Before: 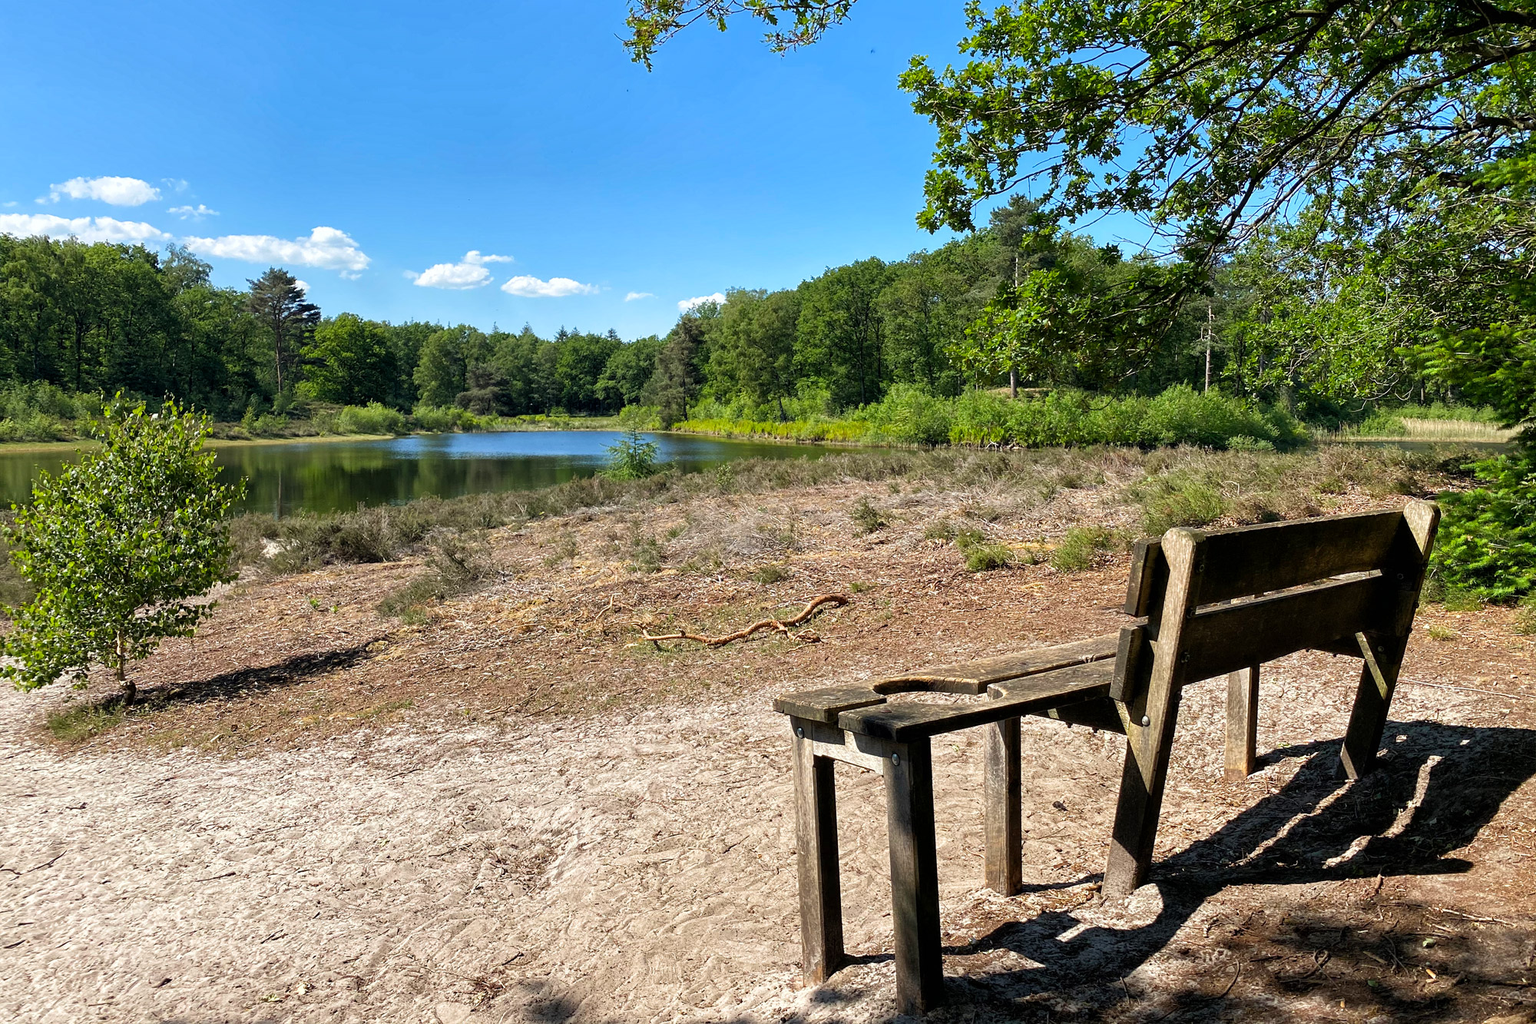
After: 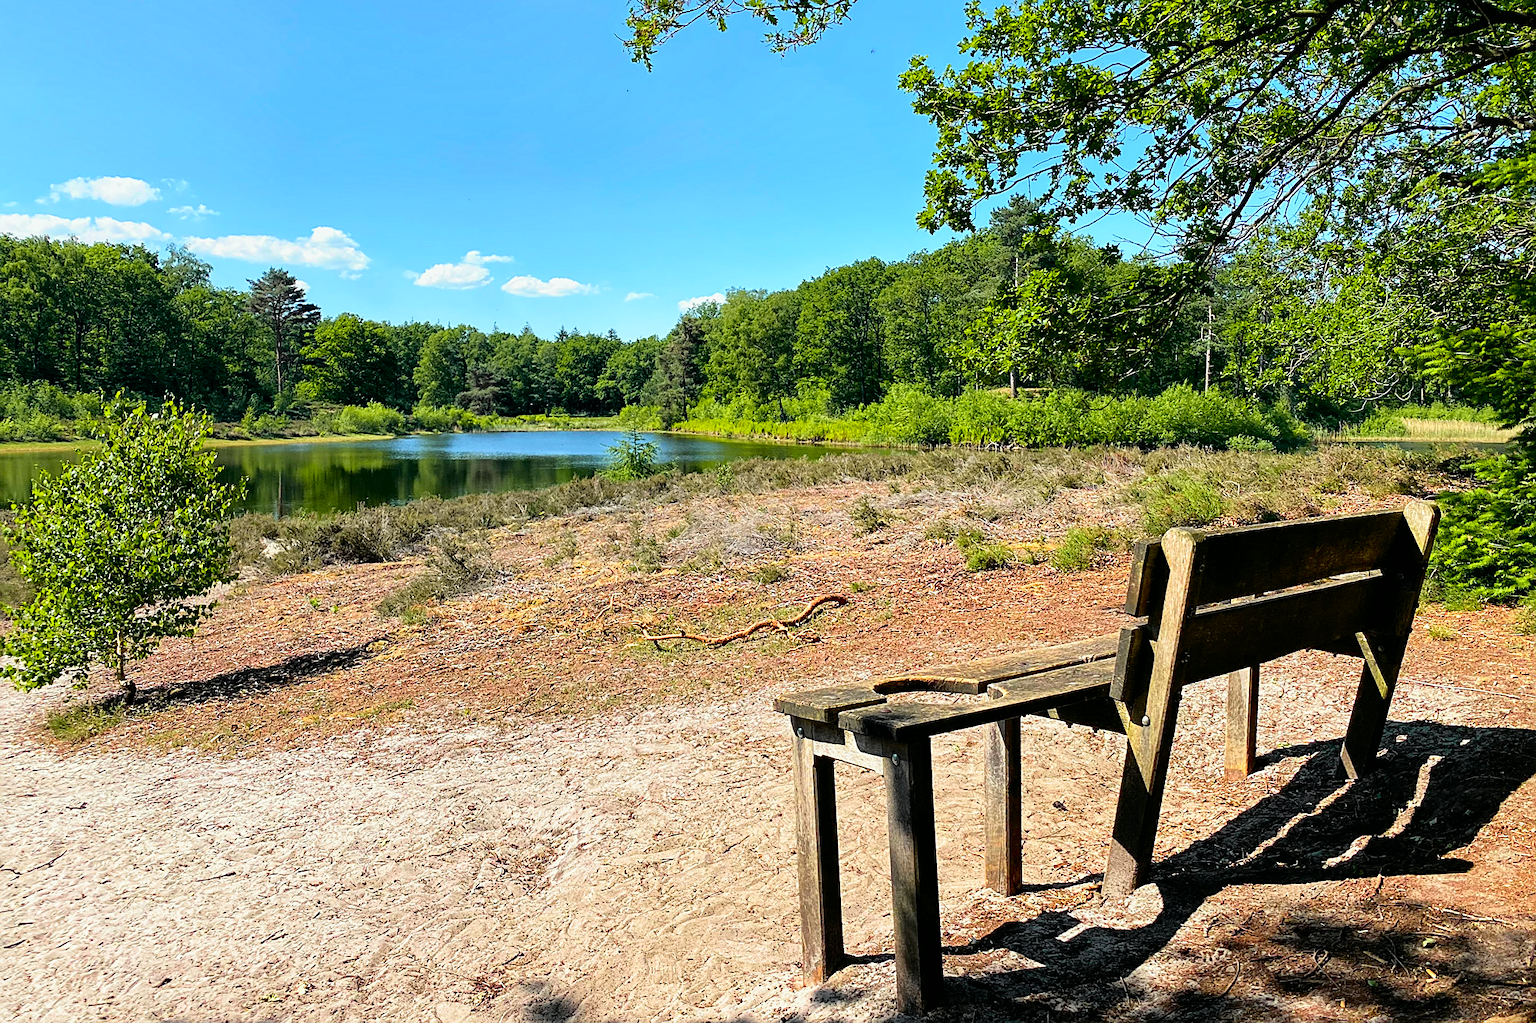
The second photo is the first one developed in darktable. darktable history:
tone curve: curves: ch0 [(0, 0) (0.135, 0.09) (0.326, 0.386) (0.489, 0.573) (0.663, 0.749) (0.854, 0.897) (1, 0.974)]; ch1 [(0, 0) (0.366, 0.367) (0.475, 0.453) (0.494, 0.493) (0.504, 0.497) (0.544, 0.569) (0.562, 0.605) (0.622, 0.694) (1, 1)]; ch2 [(0, 0) (0.333, 0.346) (0.375, 0.375) (0.424, 0.43) (0.476, 0.492) (0.502, 0.503) (0.533, 0.534) (0.572, 0.603) (0.605, 0.656) (0.641, 0.709) (1, 1)], color space Lab, independent channels, preserve colors none
sharpen: on, module defaults
